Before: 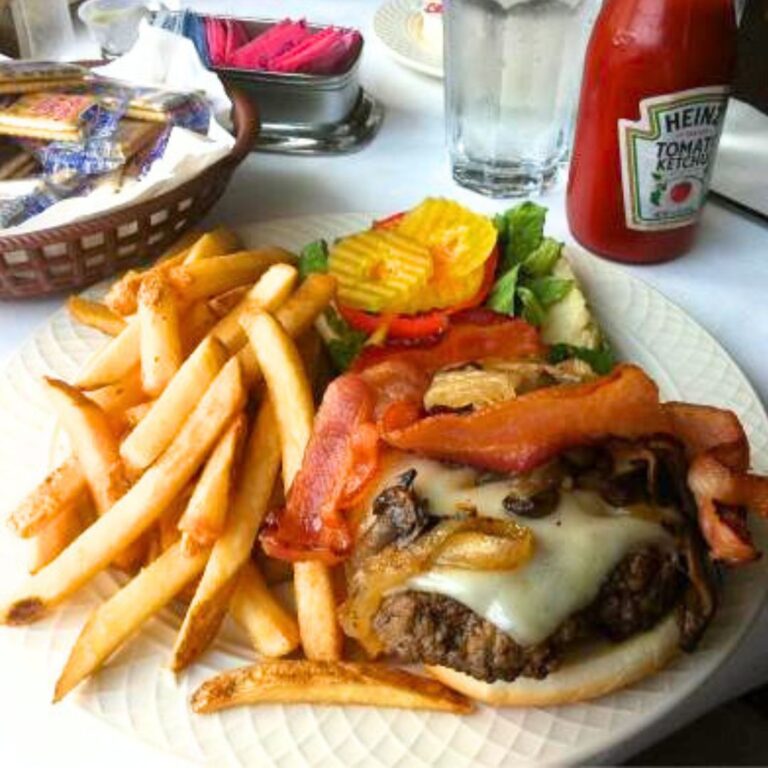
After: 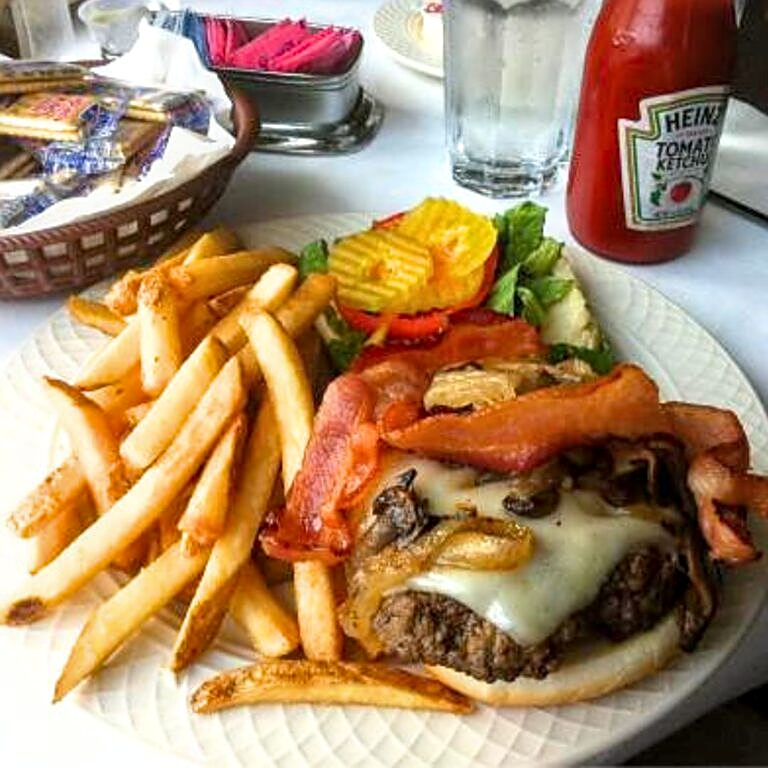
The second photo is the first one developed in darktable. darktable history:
exposure: exposure -0.018 EV, compensate highlight preservation false
sharpen: on, module defaults
local contrast: on, module defaults
